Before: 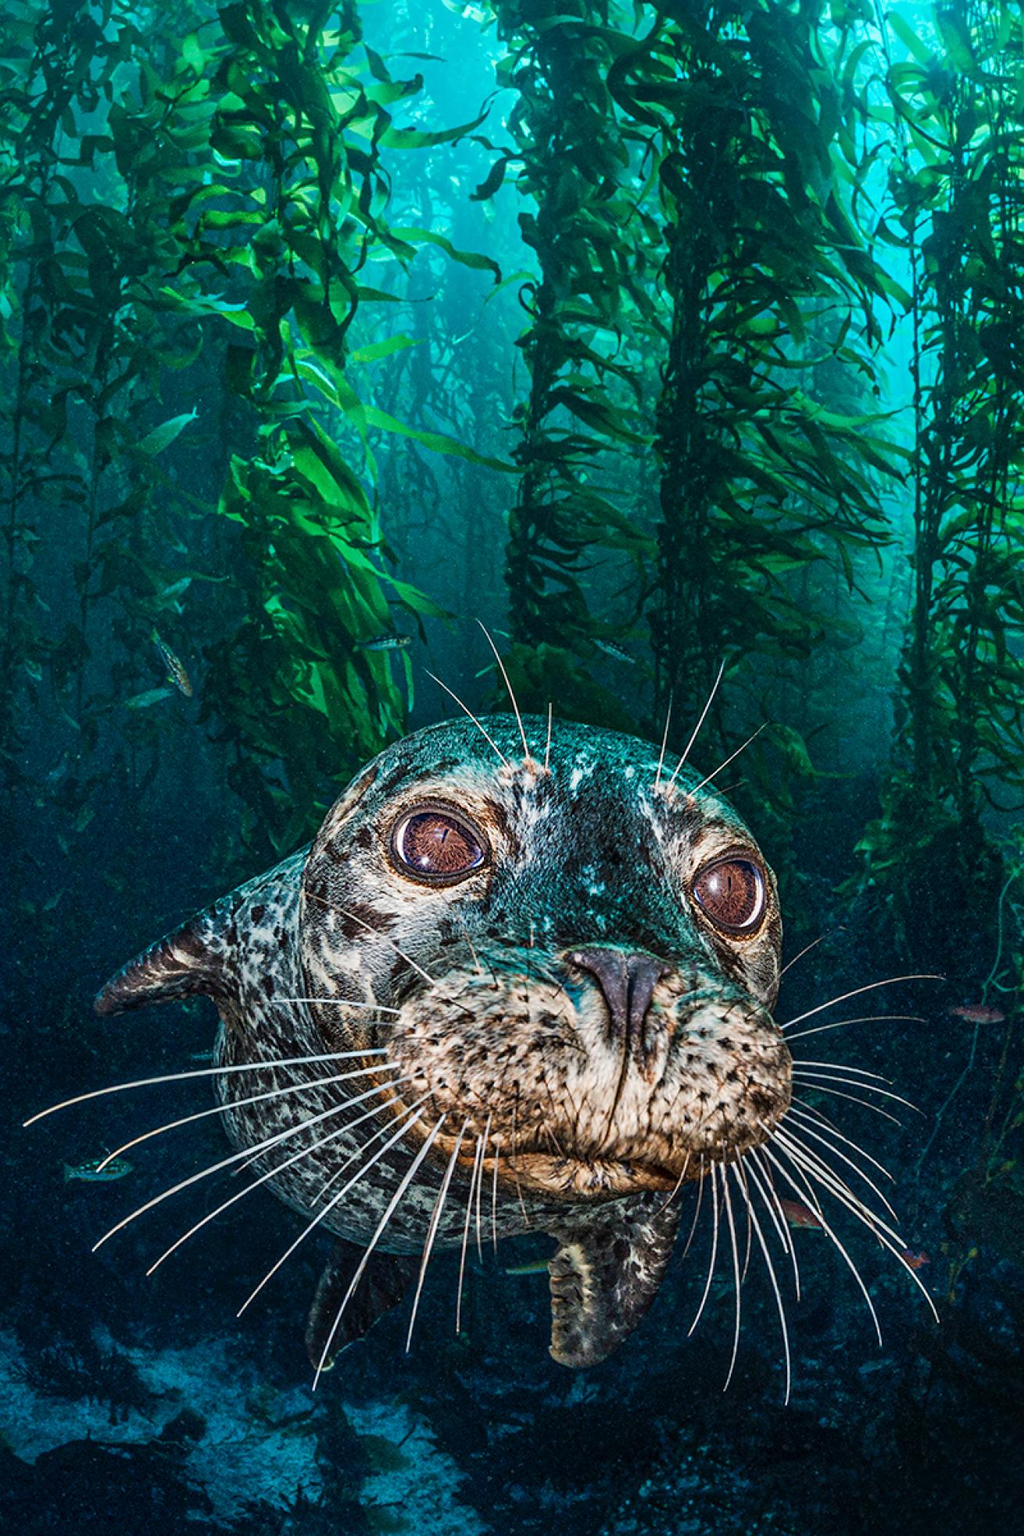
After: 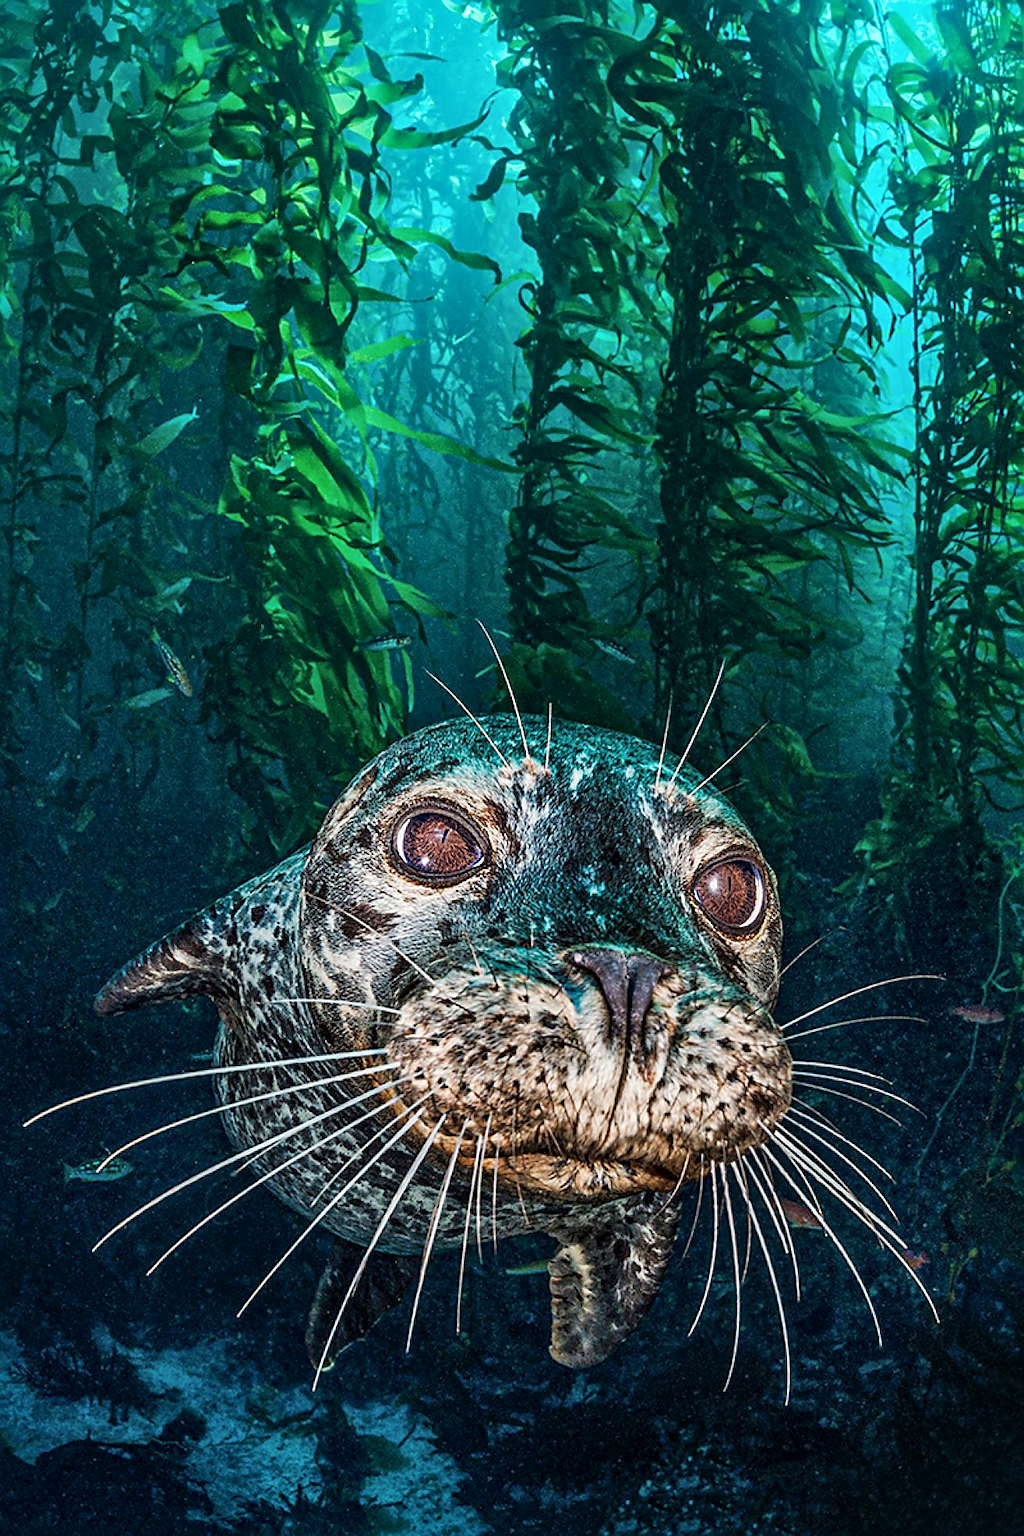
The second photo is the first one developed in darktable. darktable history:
sharpen: radius 1.882, amount 0.413, threshold 1.281
local contrast: mode bilateral grid, contrast 20, coarseness 50, detail 133%, midtone range 0.2
